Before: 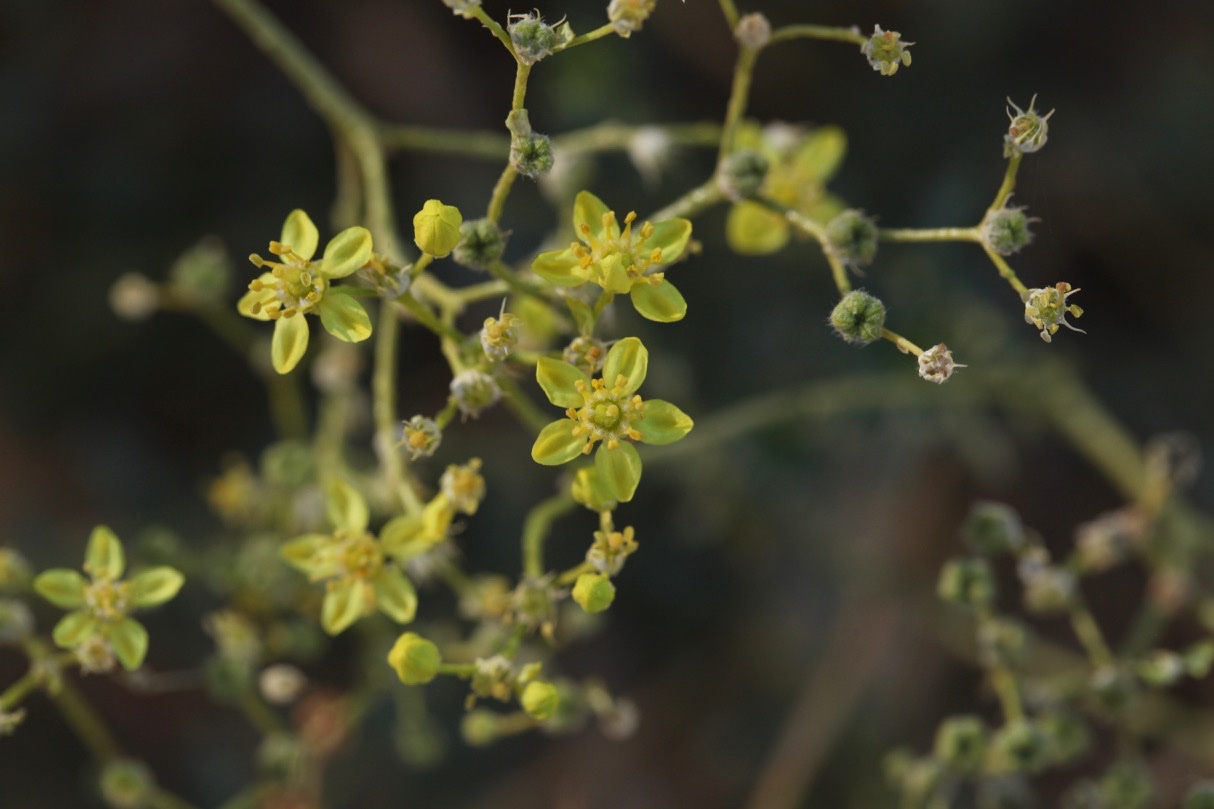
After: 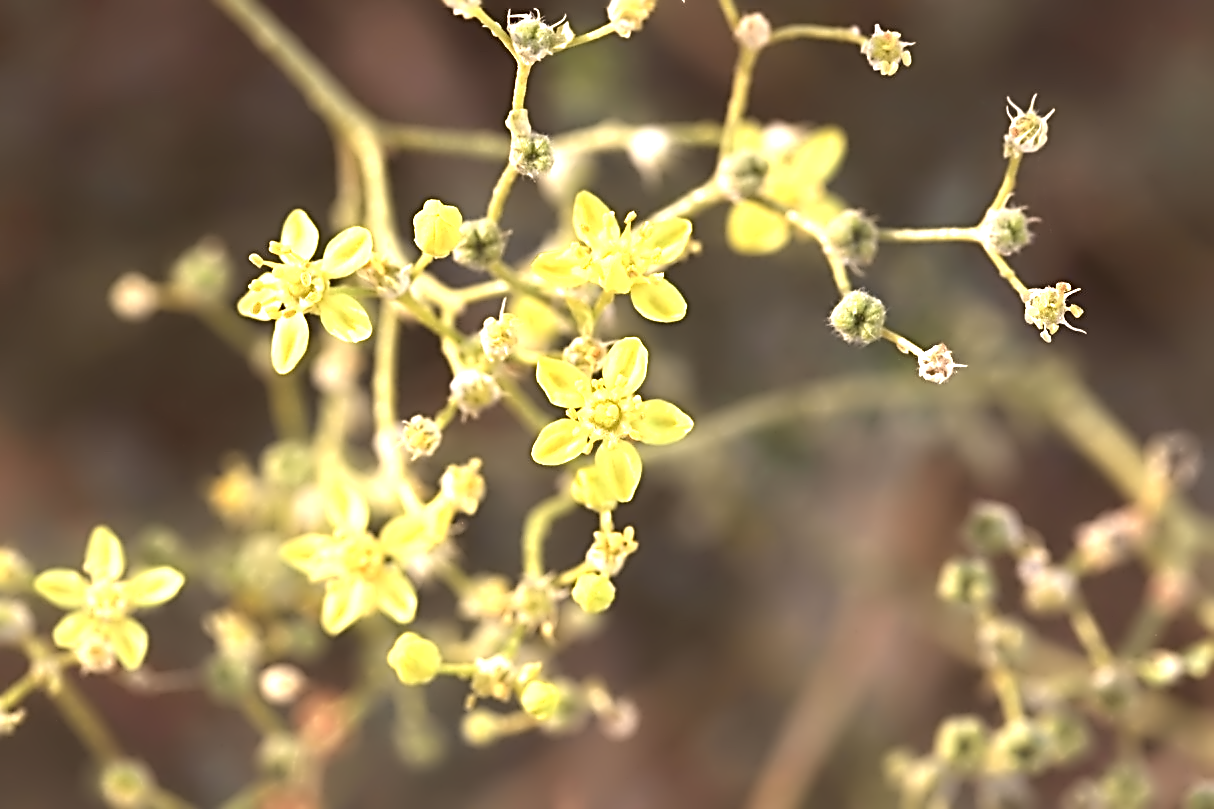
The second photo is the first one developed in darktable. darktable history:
contrast equalizer: octaves 7, y [[0.5 ×6], [0.5 ×6], [0.5 ×6], [0, 0.033, 0.067, 0.1, 0.133, 0.167], [0, 0.05, 0.1, 0.15, 0.2, 0.25]]
color correction: highlights a* 10.21, highlights b* 9.79, shadows a* 8.61, shadows b* 7.88, saturation 0.8
sharpen: radius 3.025, amount 0.757
exposure: black level correction 0, exposure 2.088 EV, compensate exposure bias true, compensate highlight preservation false
